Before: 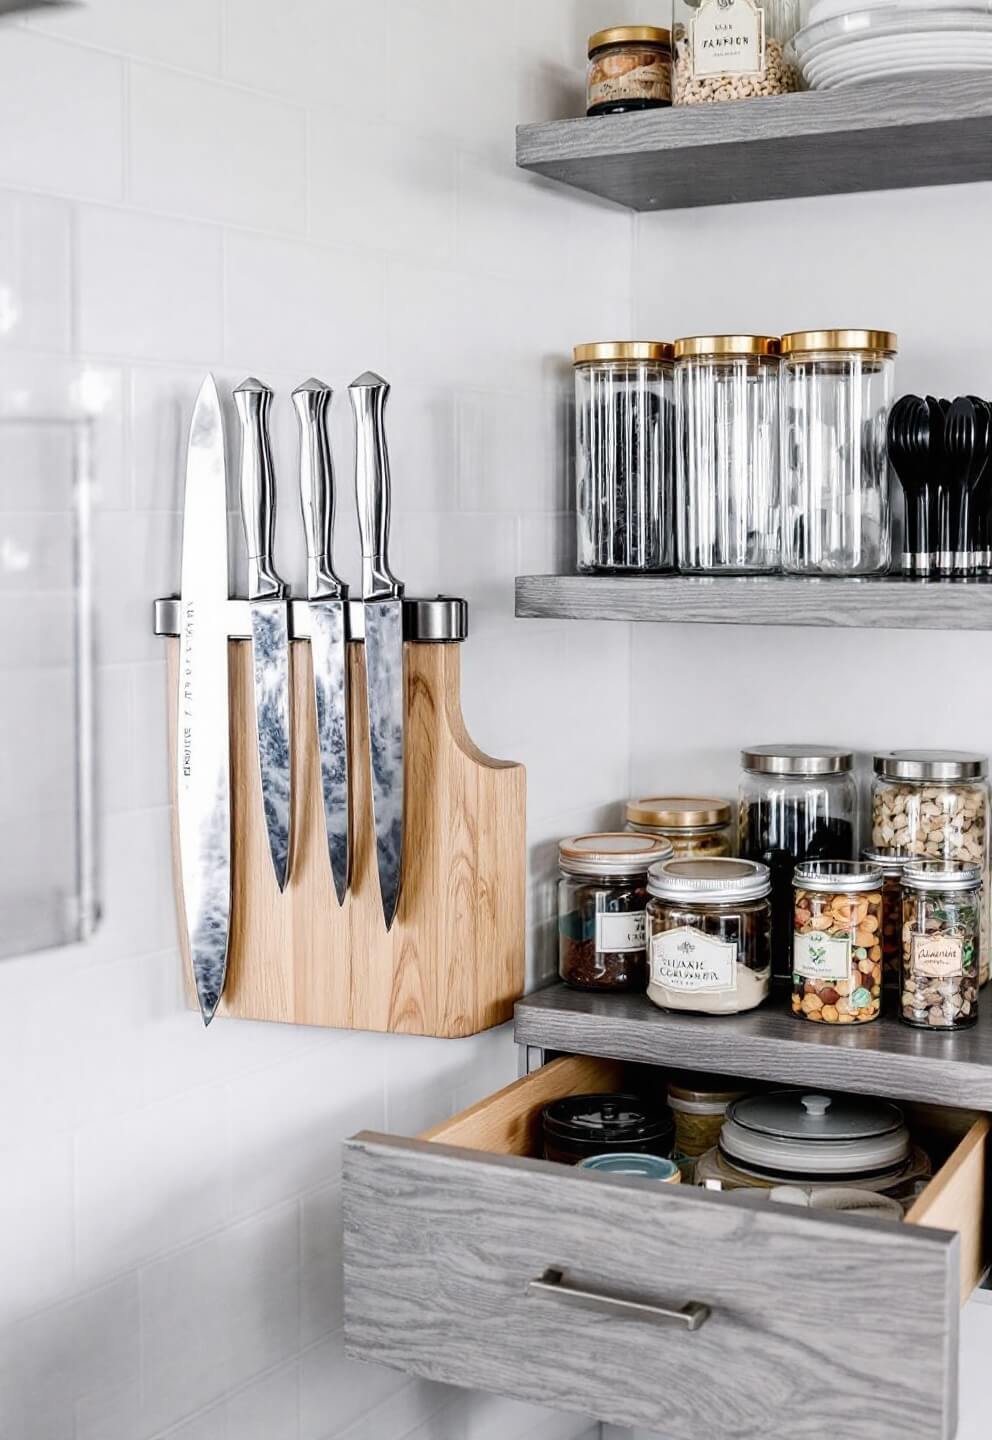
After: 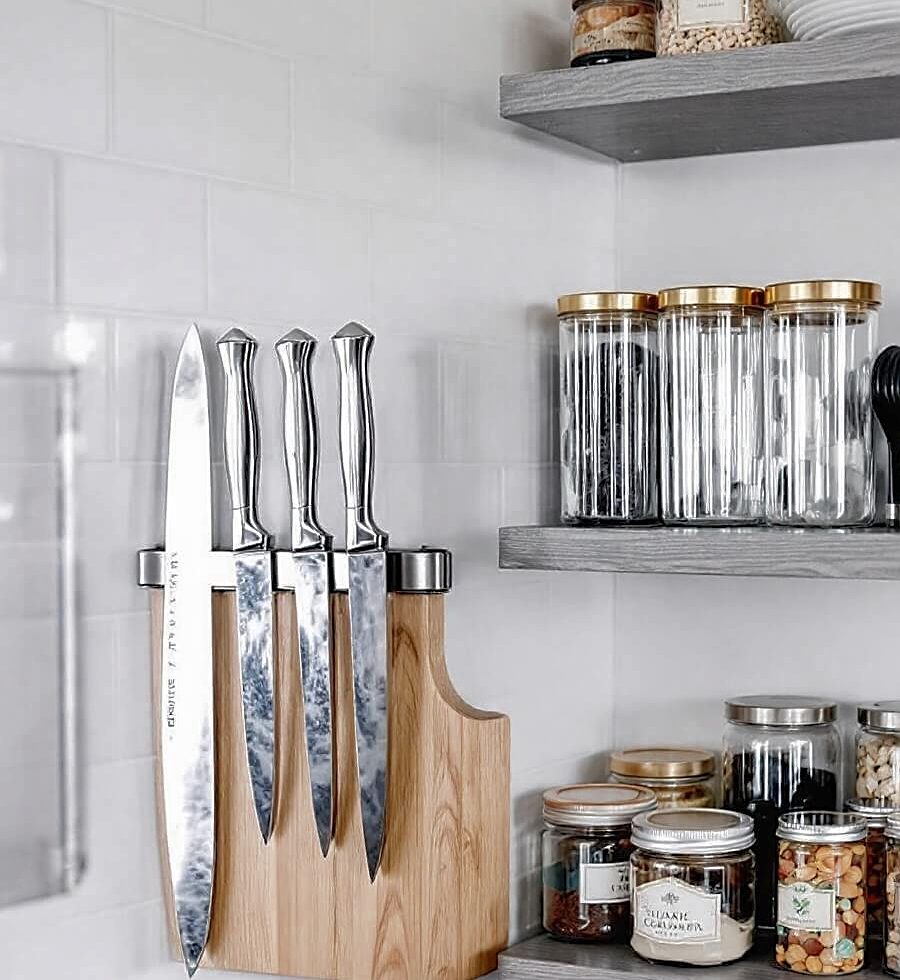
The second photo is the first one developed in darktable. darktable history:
sharpen: on, module defaults
color zones: curves: ch0 [(0, 0.5) (0.125, 0.4) (0.25, 0.5) (0.375, 0.4) (0.5, 0.4) (0.625, 0.6) (0.75, 0.6) (0.875, 0.5)]; ch1 [(0, 0.4) (0.125, 0.5) (0.25, 0.4) (0.375, 0.4) (0.5, 0.4) (0.625, 0.4) (0.75, 0.5) (0.875, 0.4)]; ch2 [(0, 0.6) (0.125, 0.5) (0.25, 0.5) (0.375, 0.6) (0.5, 0.6) (0.625, 0.5) (0.75, 0.5) (0.875, 0.5)]
shadows and highlights: on, module defaults
crop: left 1.621%, top 3.439%, right 7.606%, bottom 28.471%
